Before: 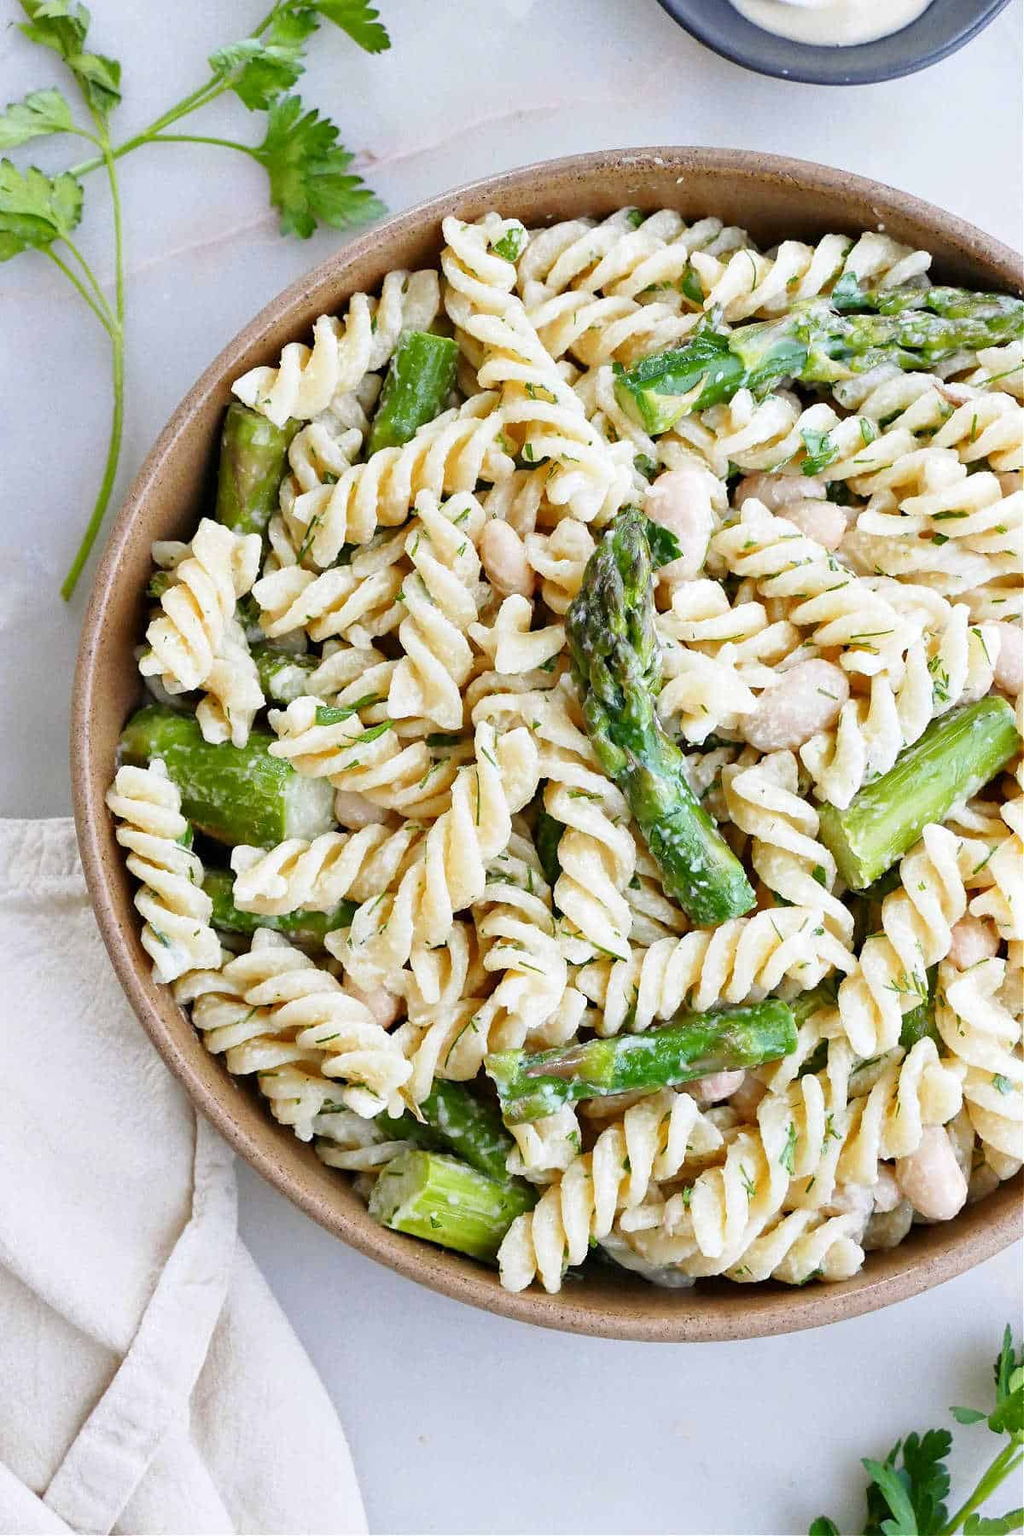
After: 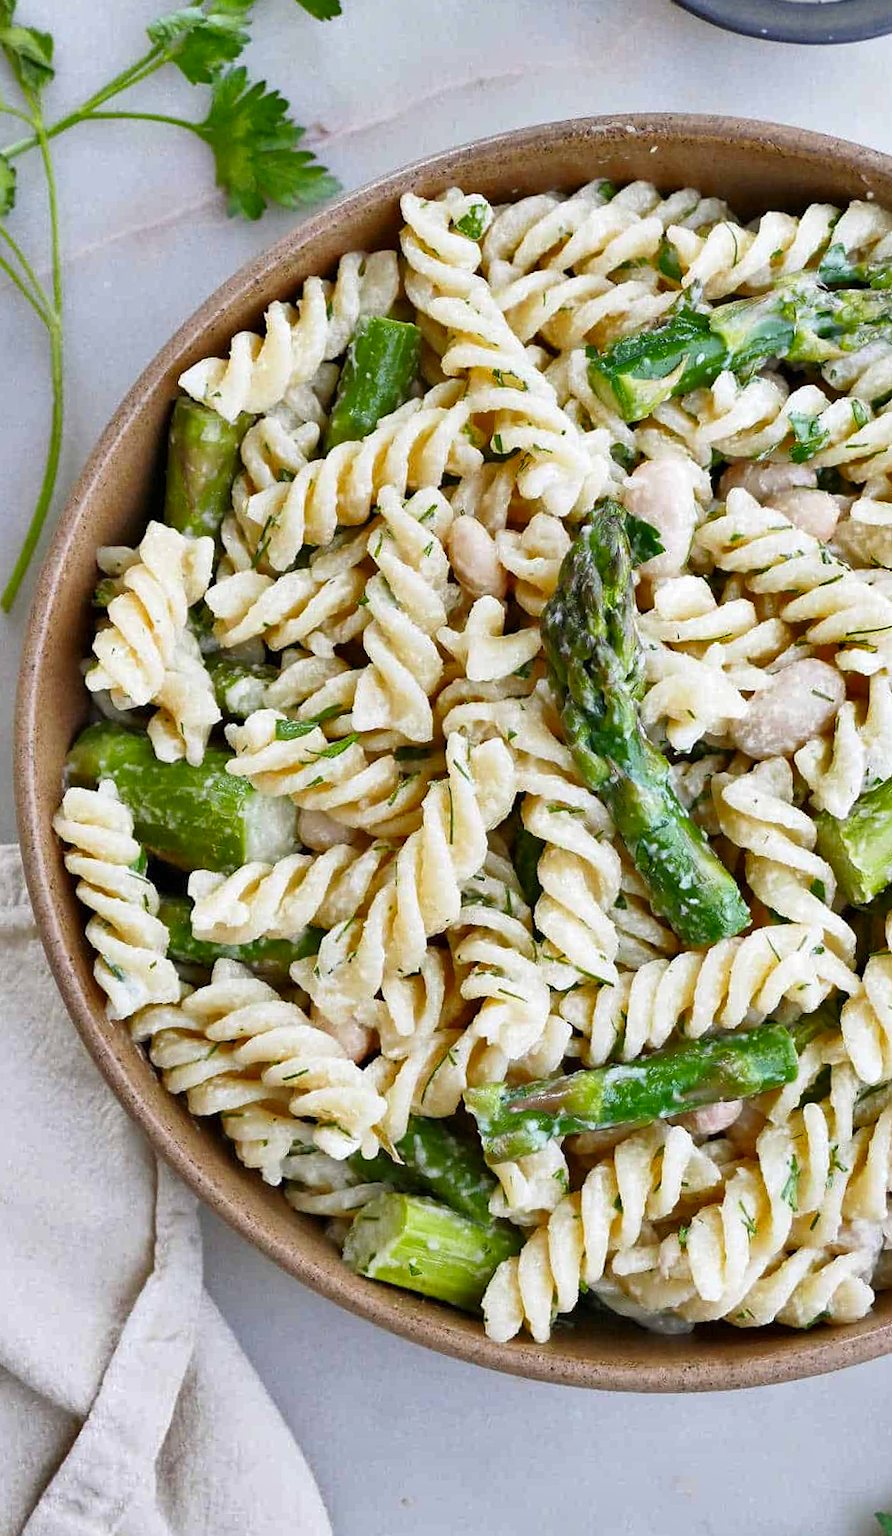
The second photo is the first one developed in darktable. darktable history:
crop and rotate: angle 1.15°, left 4.284%, top 1.054%, right 11.848%, bottom 2.69%
shadows and highlights: radius 109.59, shadows 23.66, highlights -58.73, low approximation 0.01, soften with gaussian
